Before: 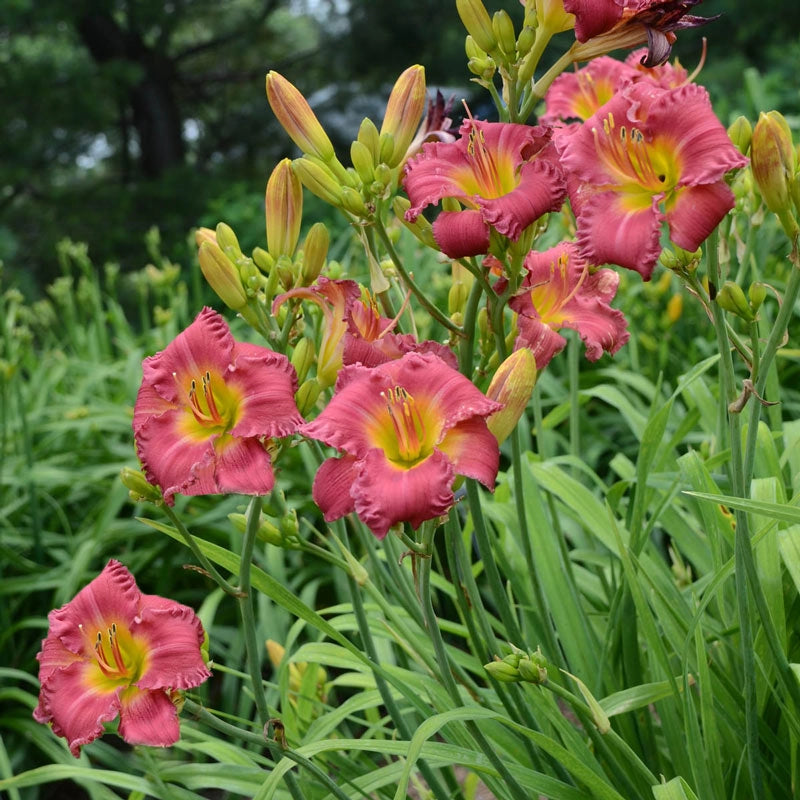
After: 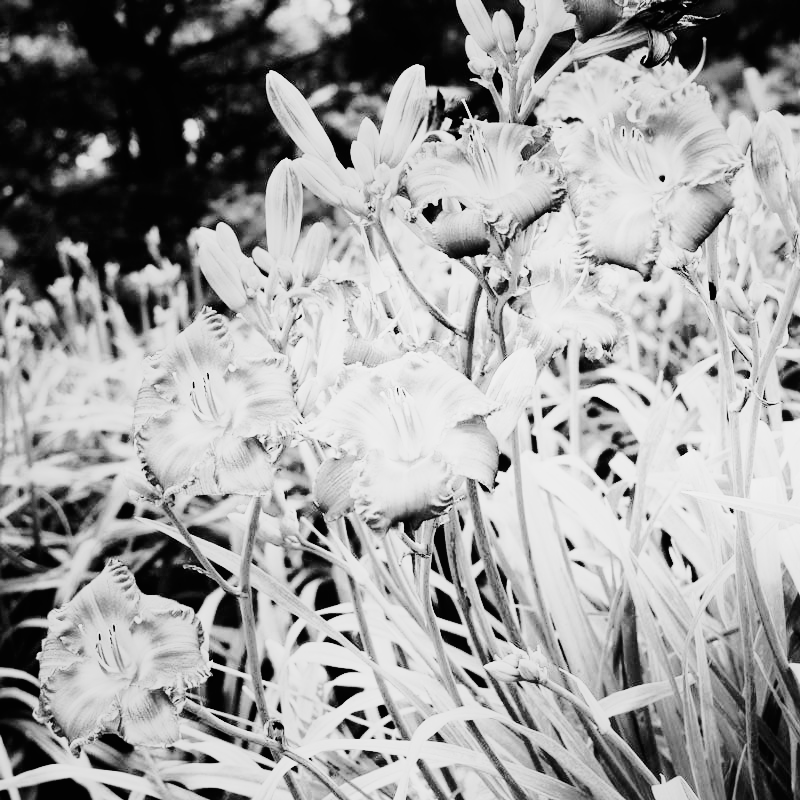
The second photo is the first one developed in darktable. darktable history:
shadows and highlights: shadows -21.3, highlights 100, soften with gaussian
exposure: exposure 0.127 EV, compensate highlight preservation false
contrast brightness saturation: contrast 0.28
tone curve: curves: ch0 [(0.003, 0.003) (0.104, 0.026) (0.236, 0.181) (0.401, 0.443) (0.495, 0.55) (0.625, 0.67) (0.819, 0.841) (0.96, 0.899)]; ch1 [(0, 0) (0.161, 0.092) (0.37, 0.302) (0.424, 0.402) (0.45, 0.466) (0.495, 0.51) (0.573, 0.571) (0.638, 0.641) (0.751, 0.741) (1, 1)]; ch2 [(0, 0) (0.352, 0.403) (0.466, 0.443) (0.524, 0.526) (0.56, 0.556) (1, 1)], color space Lab, independent channels, preserve colors none
base curve: curves: ch0 [(0, 0) (0.028, 0.03) (0.121, 0.232) (0.46, 0.748) (0.859, 0.968) (1, 1)], preserve colors none
monochrome: on, module defaults
